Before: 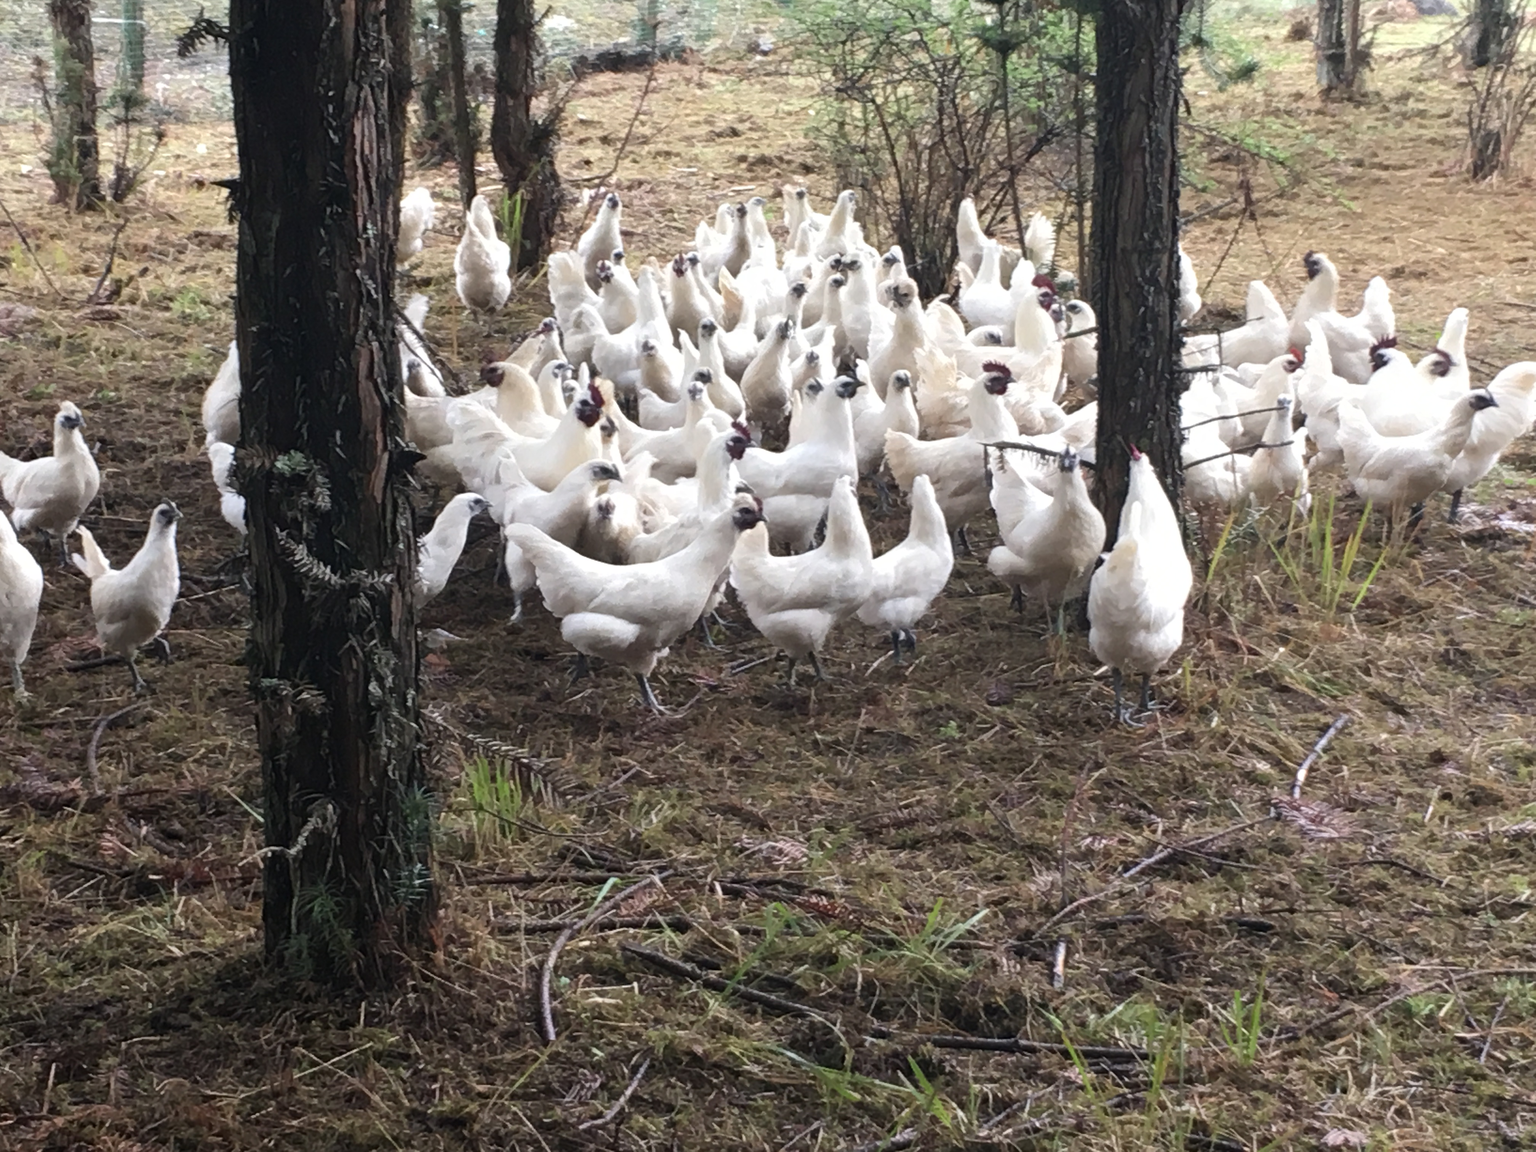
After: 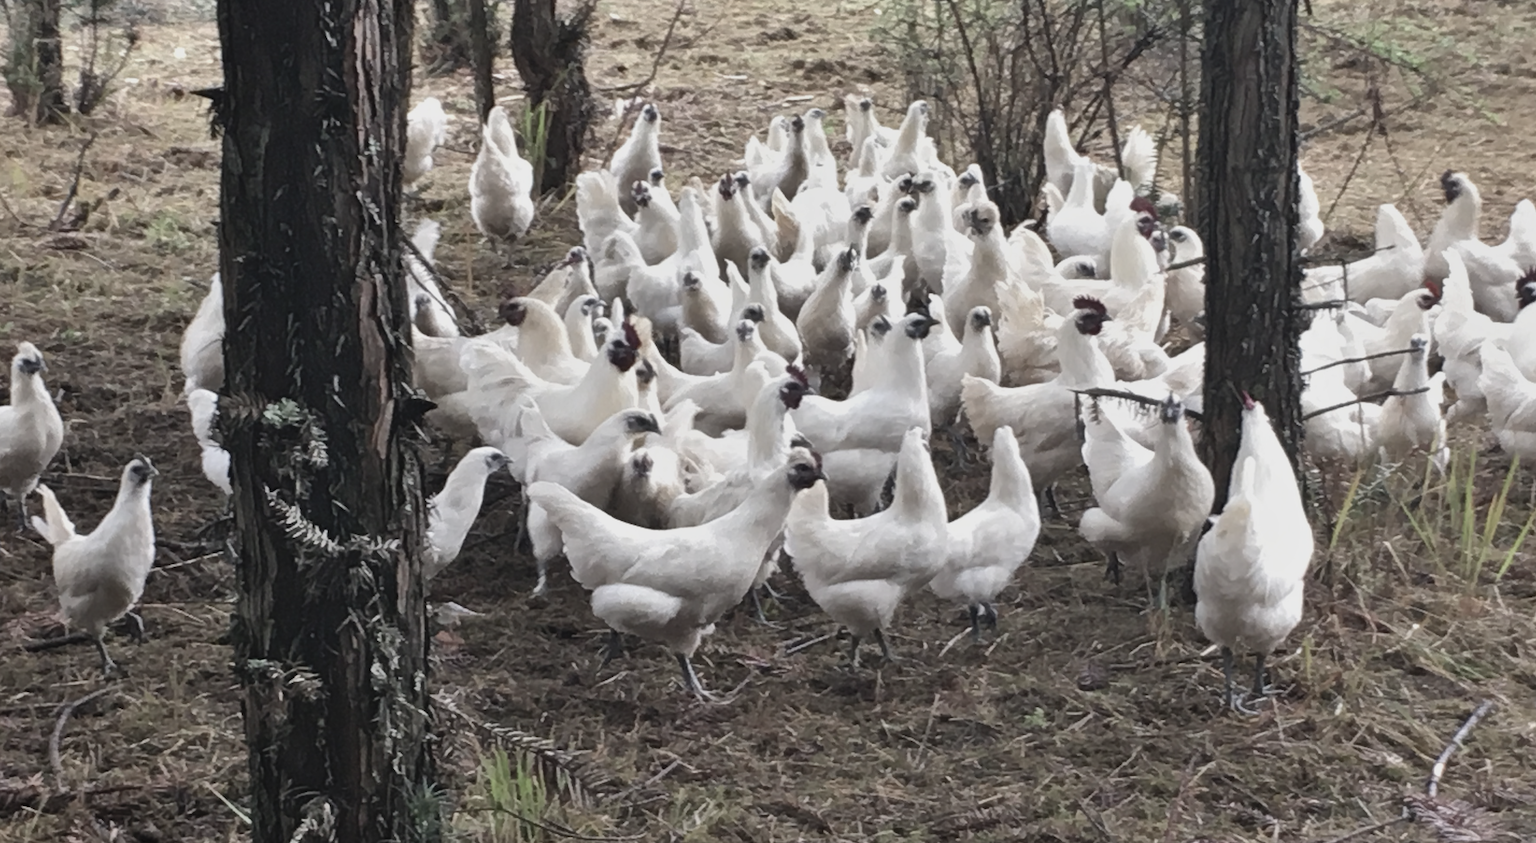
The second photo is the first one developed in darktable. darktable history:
shadows and highlights: soften with gaussian
exposure: exposure -0.213 EV, compensate exposure bias true, compensate highlight preservation false
crop: left 2.924%, top 8.912%, right 9.659%, bottom 27.015%
contrast brightness saturation: contrast -0.041, saturation -0.392
